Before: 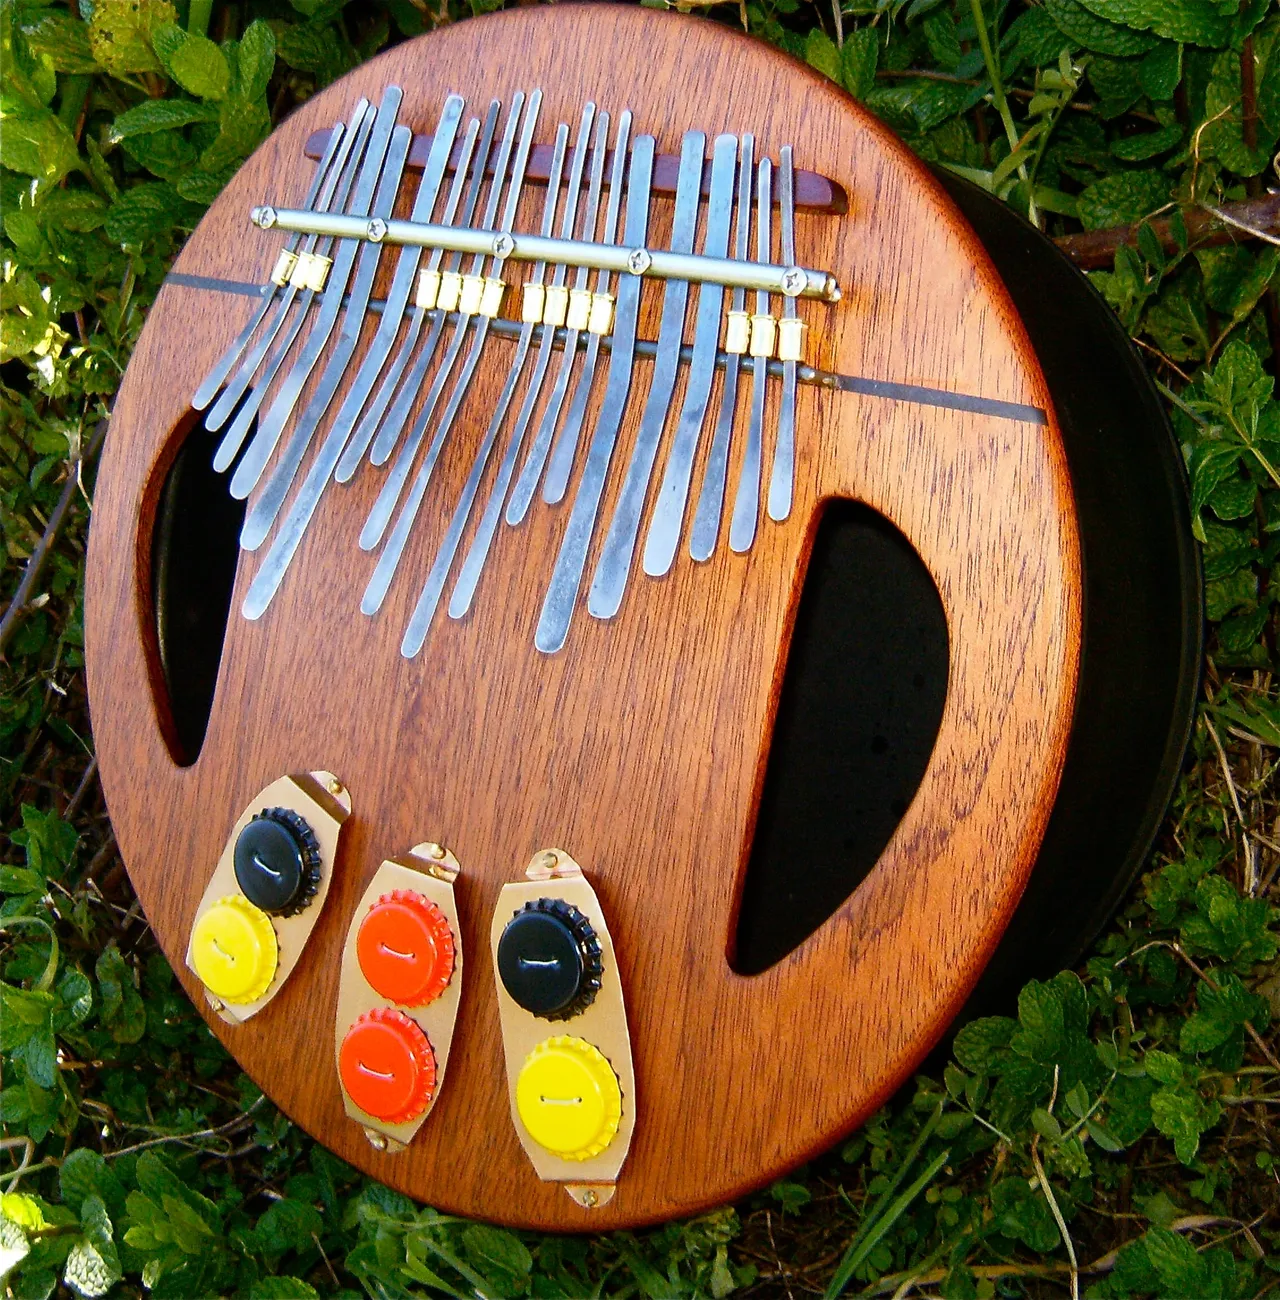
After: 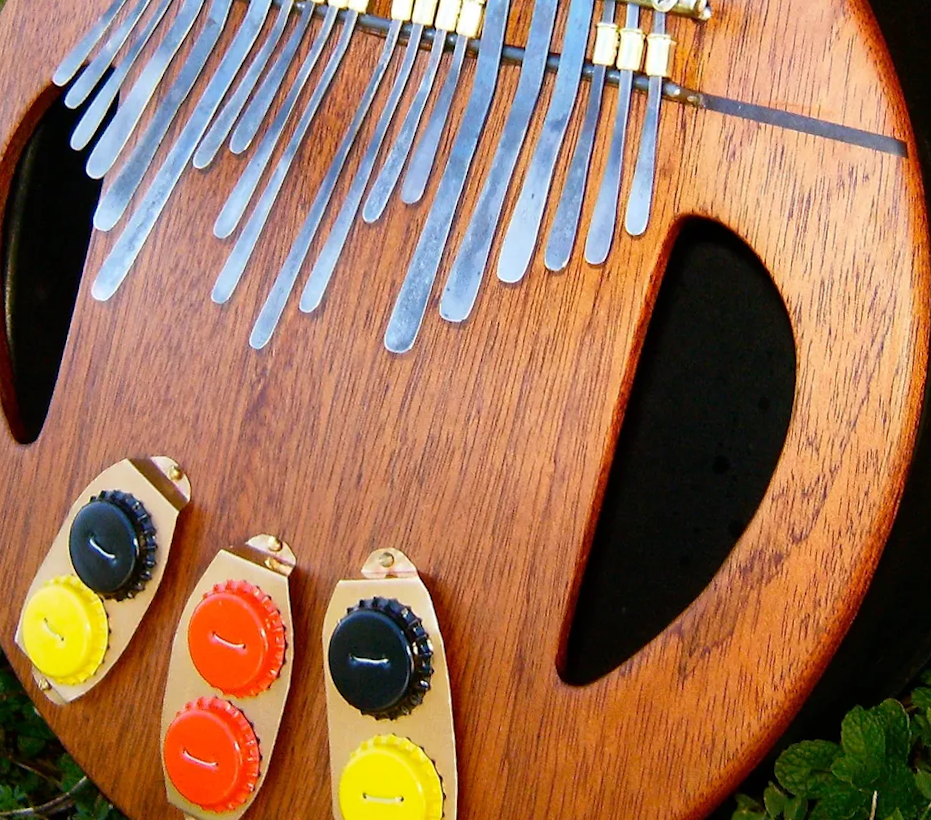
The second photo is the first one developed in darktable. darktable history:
rotate and perspective: rotation 0.174°, lens shift (vertical) 0.013, lens shift (horizontal) 0.019, shear 0.001, automatic cropping original format, crop left 0.007, crop right 0.991, crop top 0.016, crop bottom 0.997
crop and rotate: angle -3.37°, left 9.79%, top 20.73%, right 12.42%, bottom 11.82%
